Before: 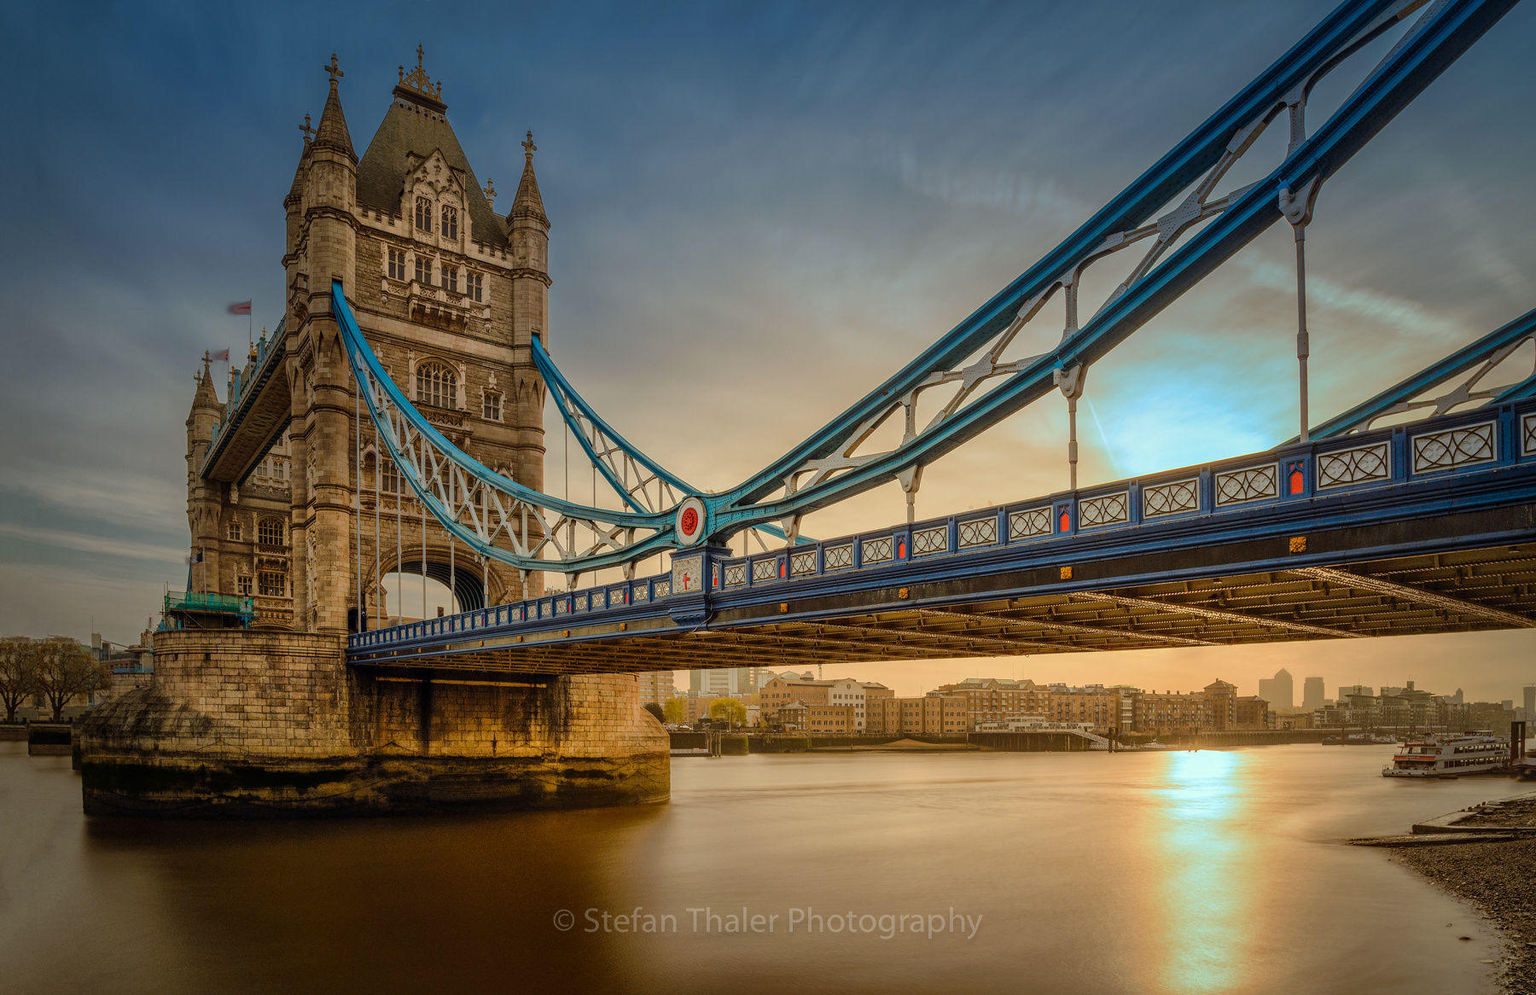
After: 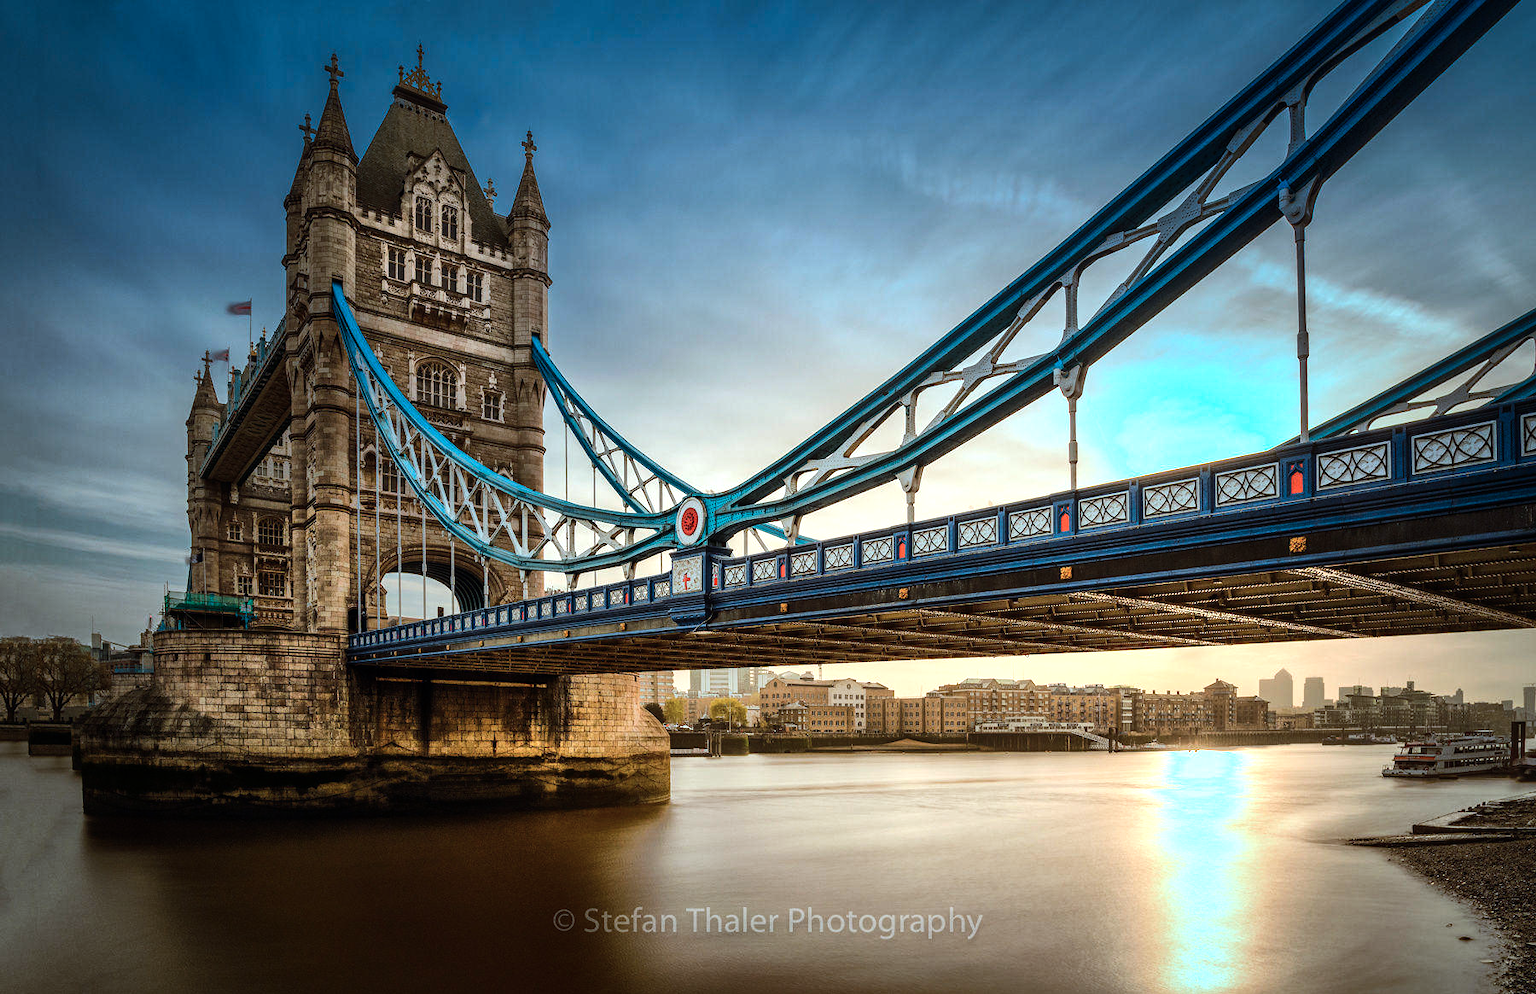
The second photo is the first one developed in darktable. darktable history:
tone equalizer: -8 EV -1.08 EV, -7 EV -1.01 EV, -6 EV -0.867 EV, -5 EV -0.578 EV, -3 EV 0.578 EV, -2 EV 0.867 EV, -1 EV 1.01 EV, +0 EV 1.08 EV, edges refinement/feathering 500, mask exposure compensation -1.57 EV, preserve details no
color correction: highlights a* -9.35, highlights b* -23.15
